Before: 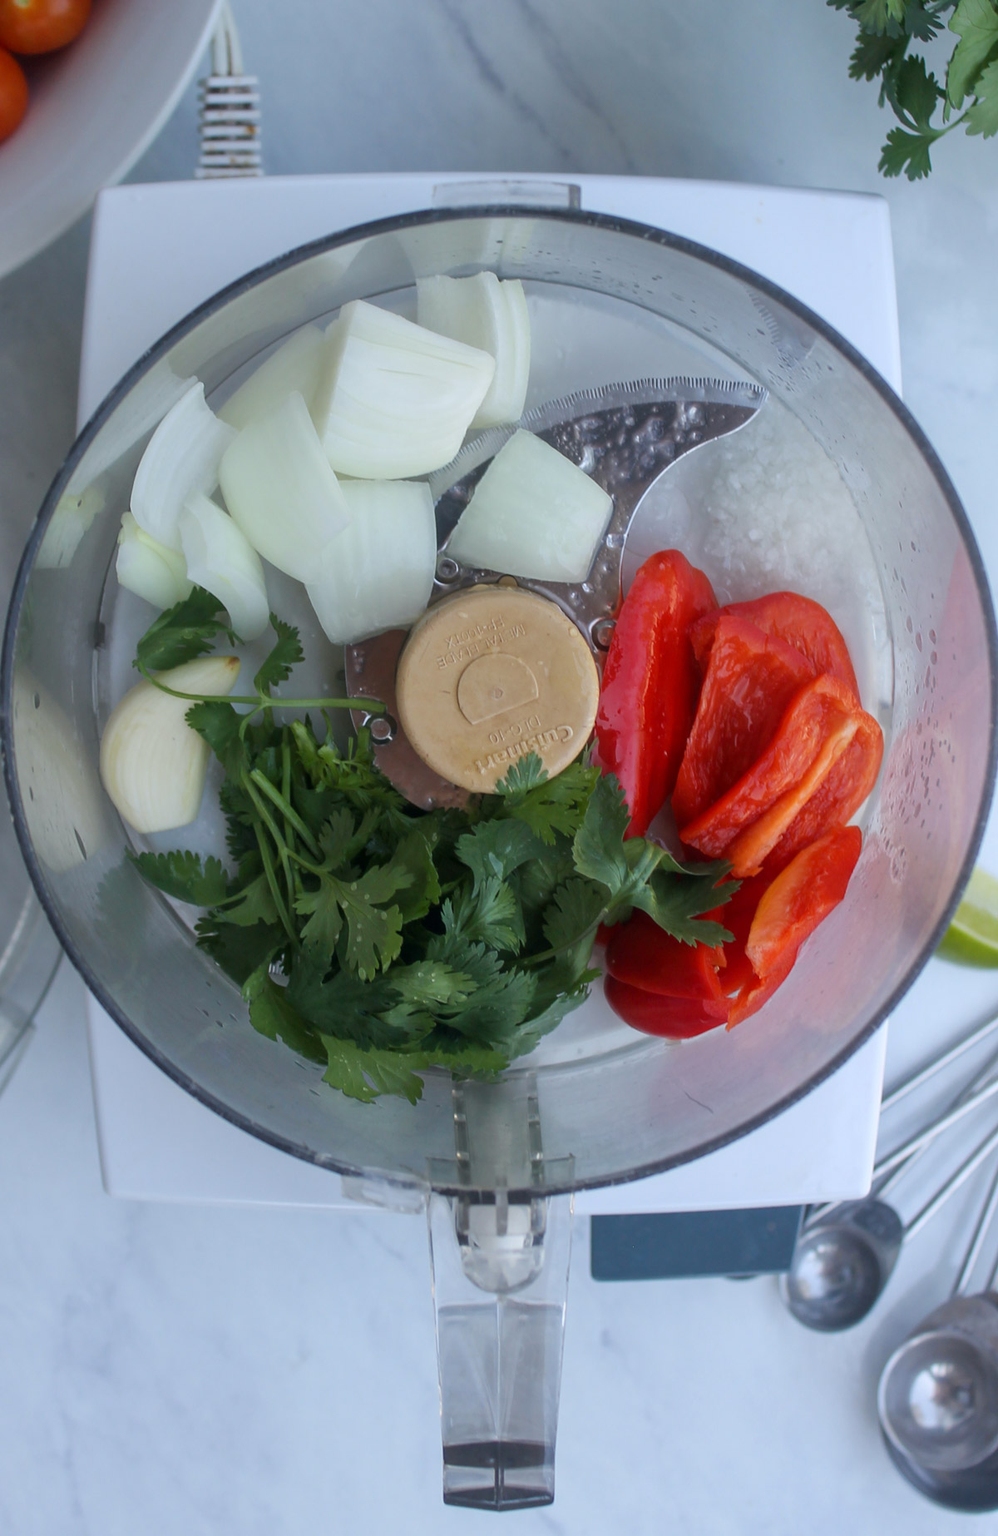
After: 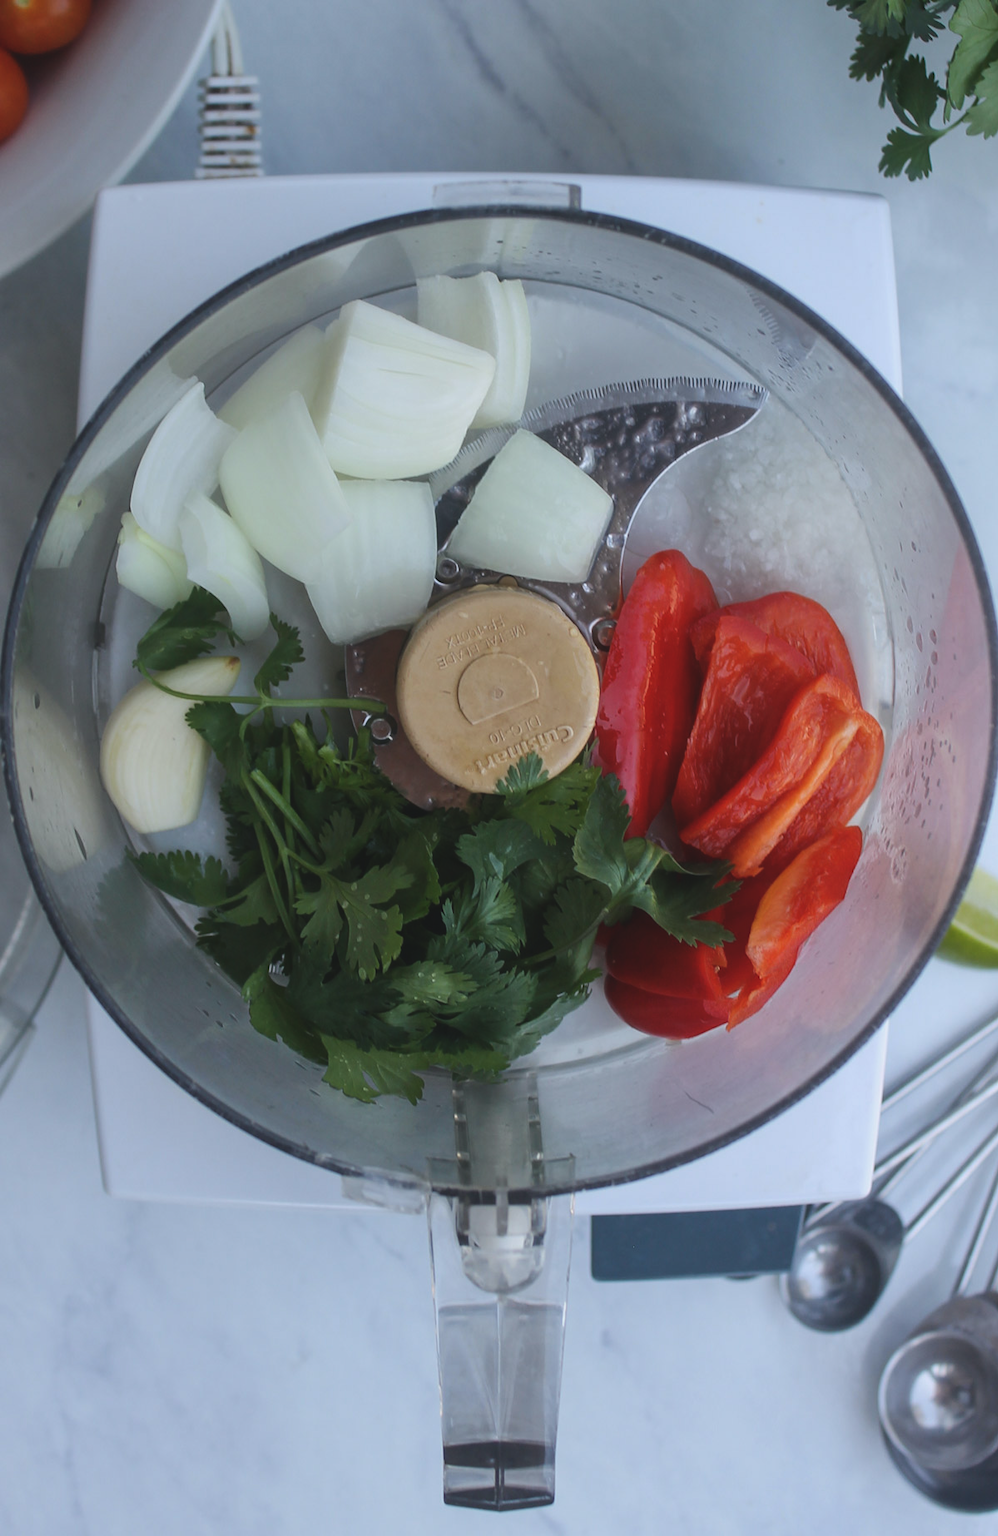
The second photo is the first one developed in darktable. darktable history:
exposure: black level correction -0.015, exposure -0.5 EV, compensate highlight preservation false
tone equalizer: -8 EV -0.417 EV, -7 EV -0.389 EV, -6 EV -0.333 EV, -5 EV -0.222 EV, -3 EV 0.222 EV, -2 EV 0.333 EV, -1 EV 0.389 EV, +0 EV 0.417 EV, edges refinement/feathering 500, mask exposure compensation -1.57 EV, preserve details no
